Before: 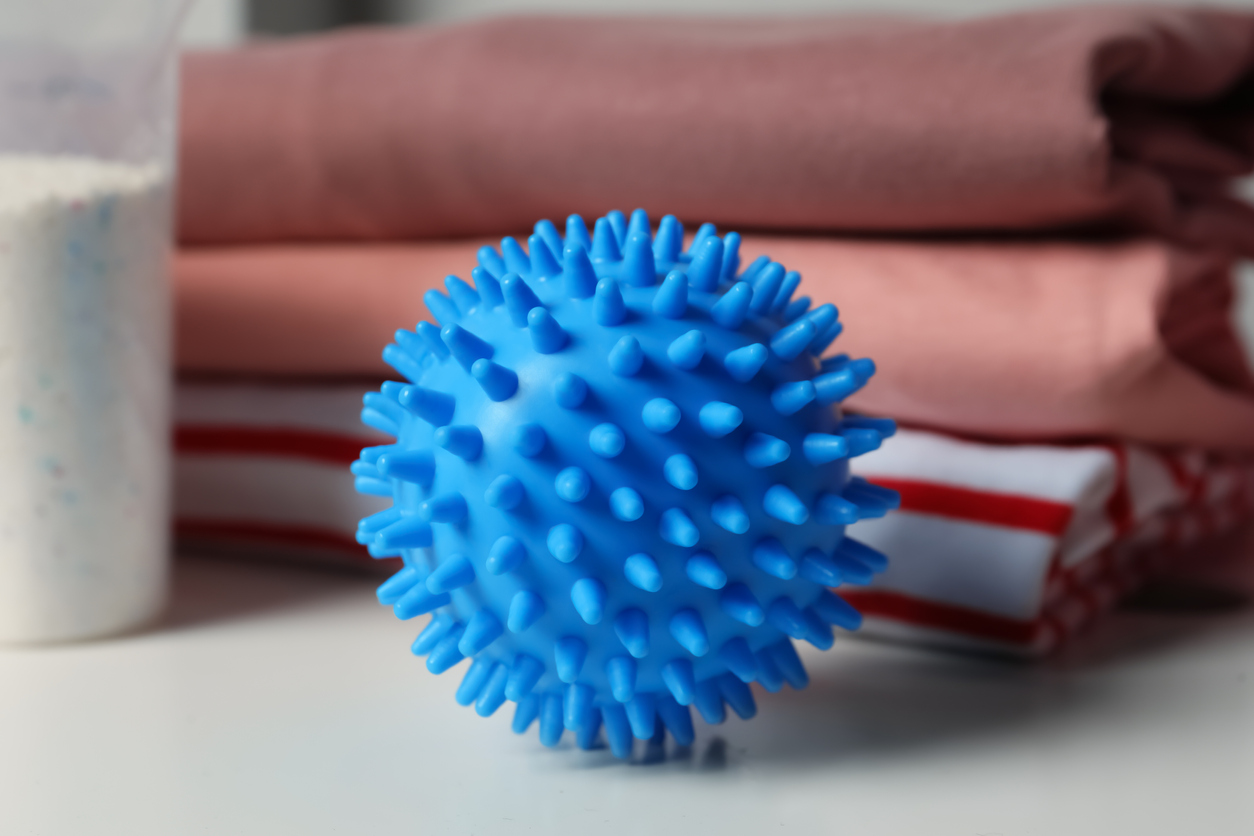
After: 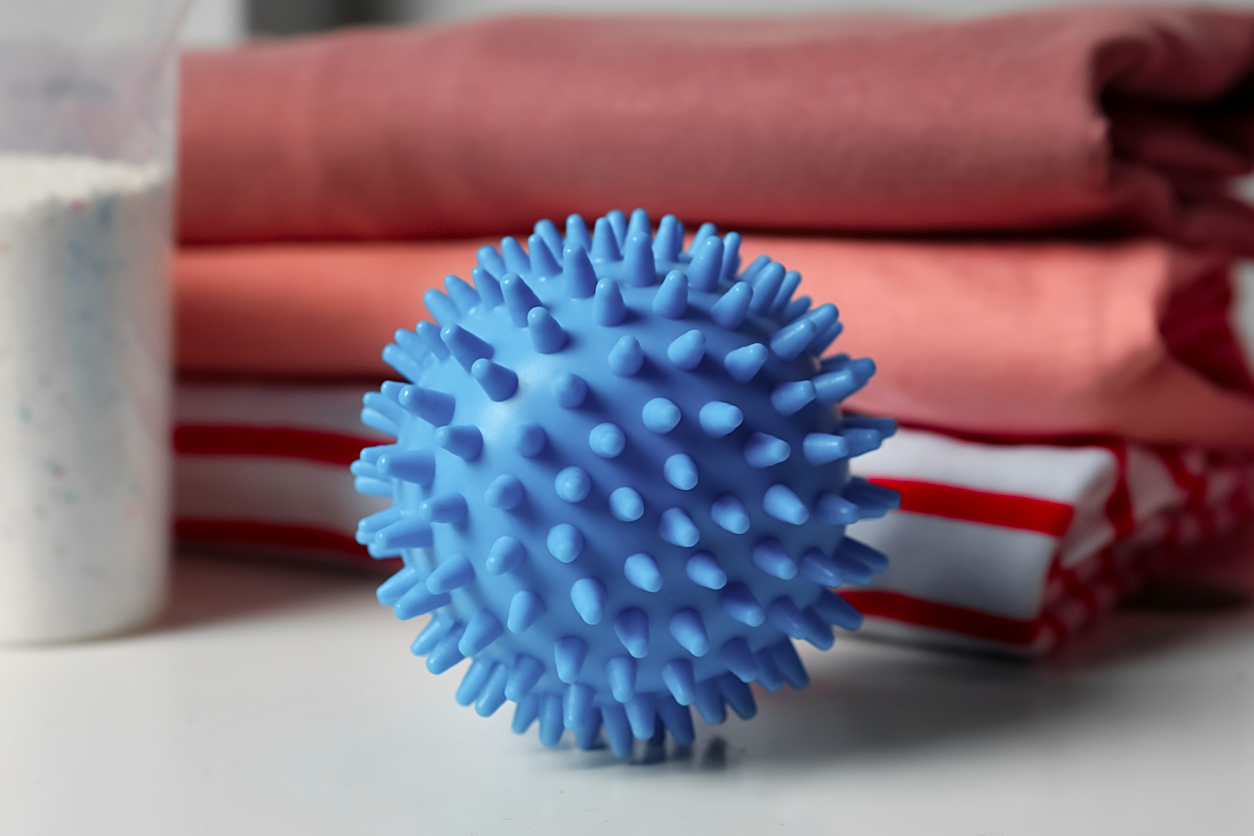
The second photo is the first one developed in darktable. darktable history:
color zones: curves: ch1 [(0, 0.679) (0.143, 0.647) (0.286, 0.261) (0.378, -0.011) (0.571, 0.396) (0.714, 0.399) (0.857, 0.406) (1, 0.679)], mix 24.23%
sharpen: on, module defaults
local contrast: mode bilateral grid, contrast 20, coarseness 50, detail 119%, midtone range 0.2
